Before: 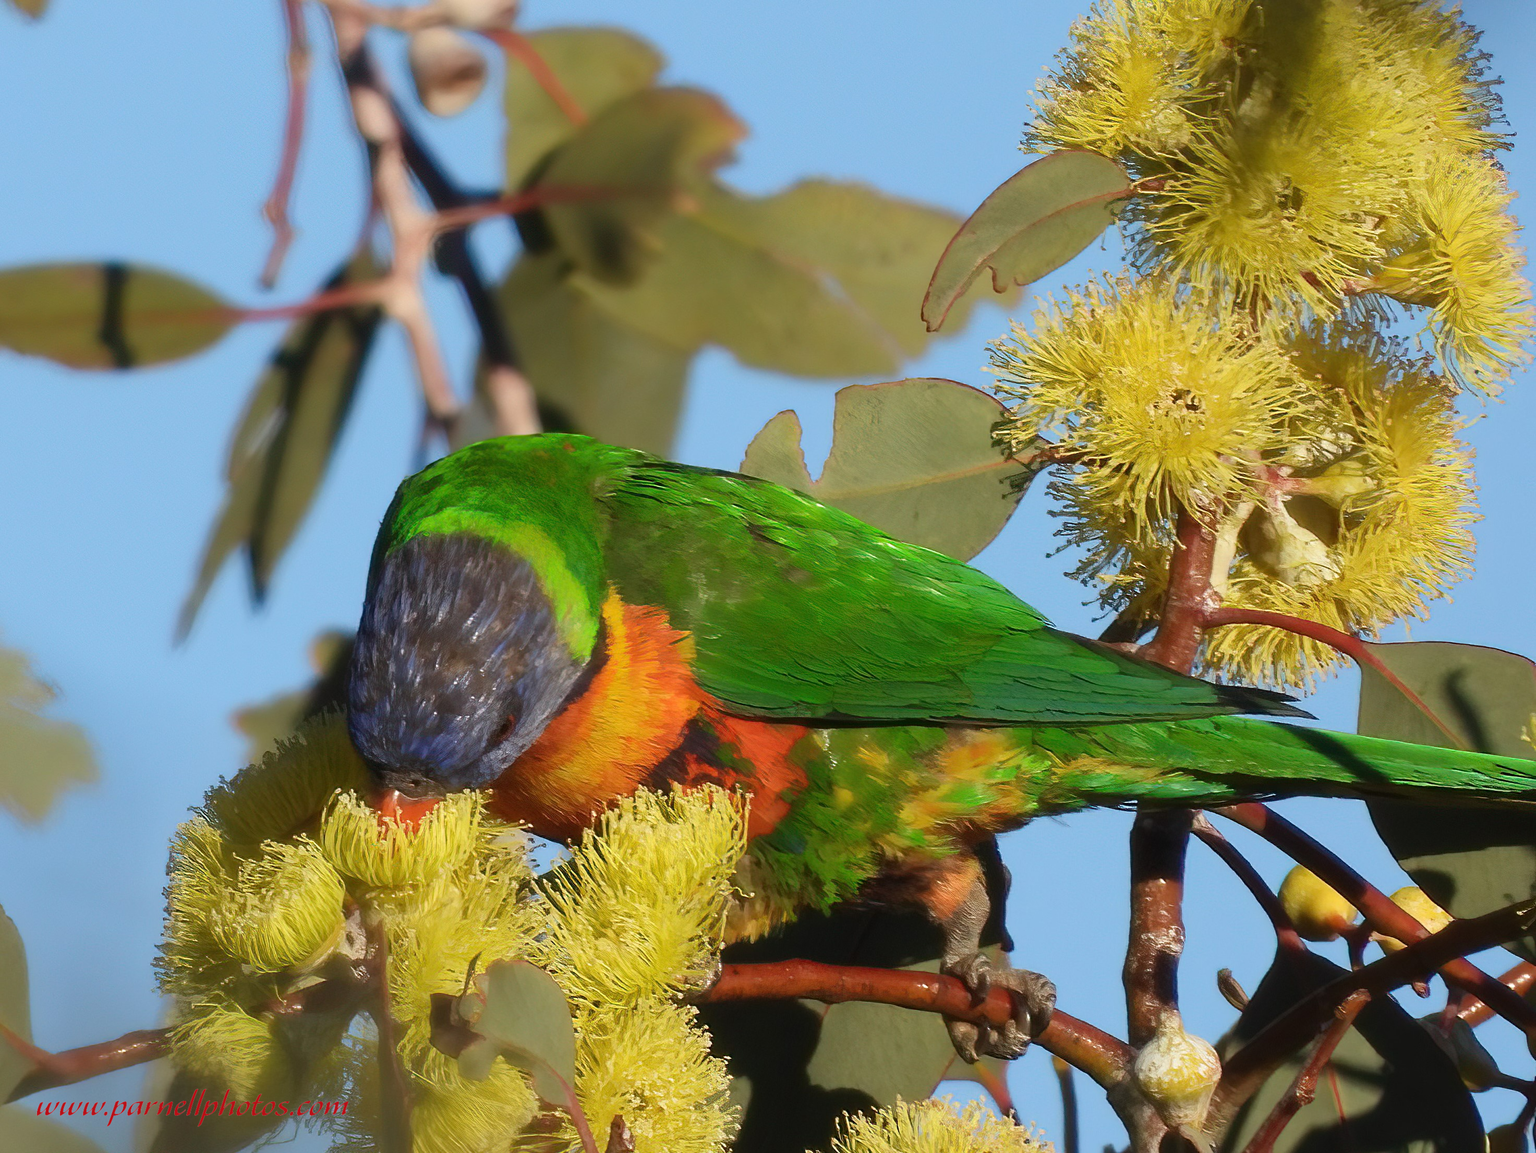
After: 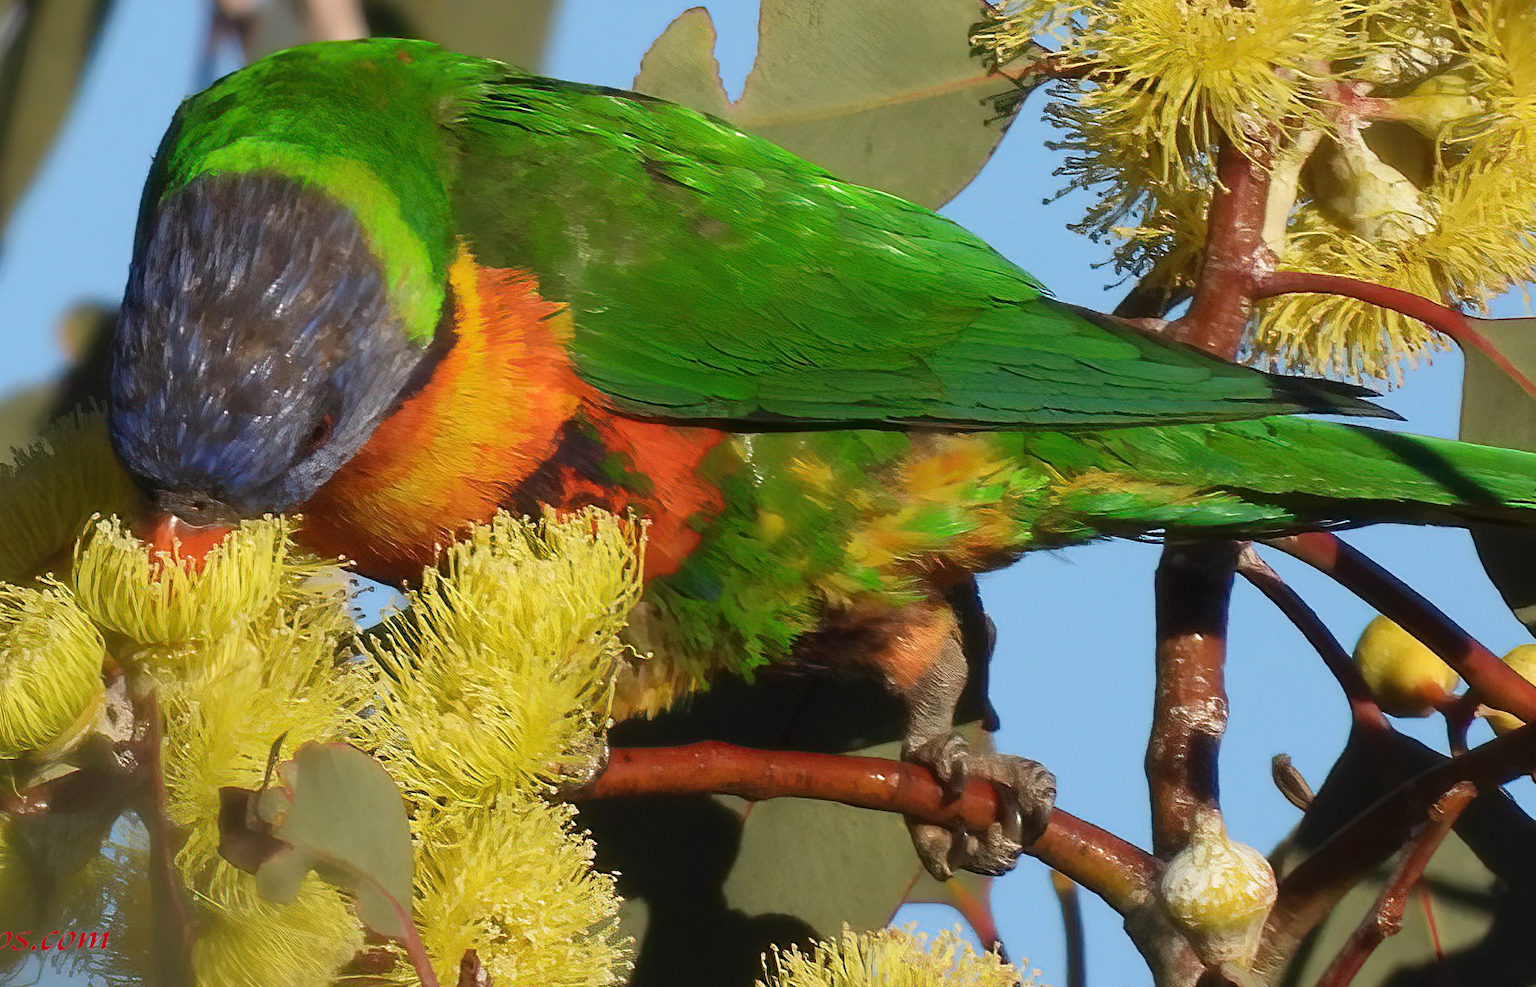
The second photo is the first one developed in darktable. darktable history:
crop and rotate: left 17.354%, top 35.13%, right 7.844%, bottom 0.835%
